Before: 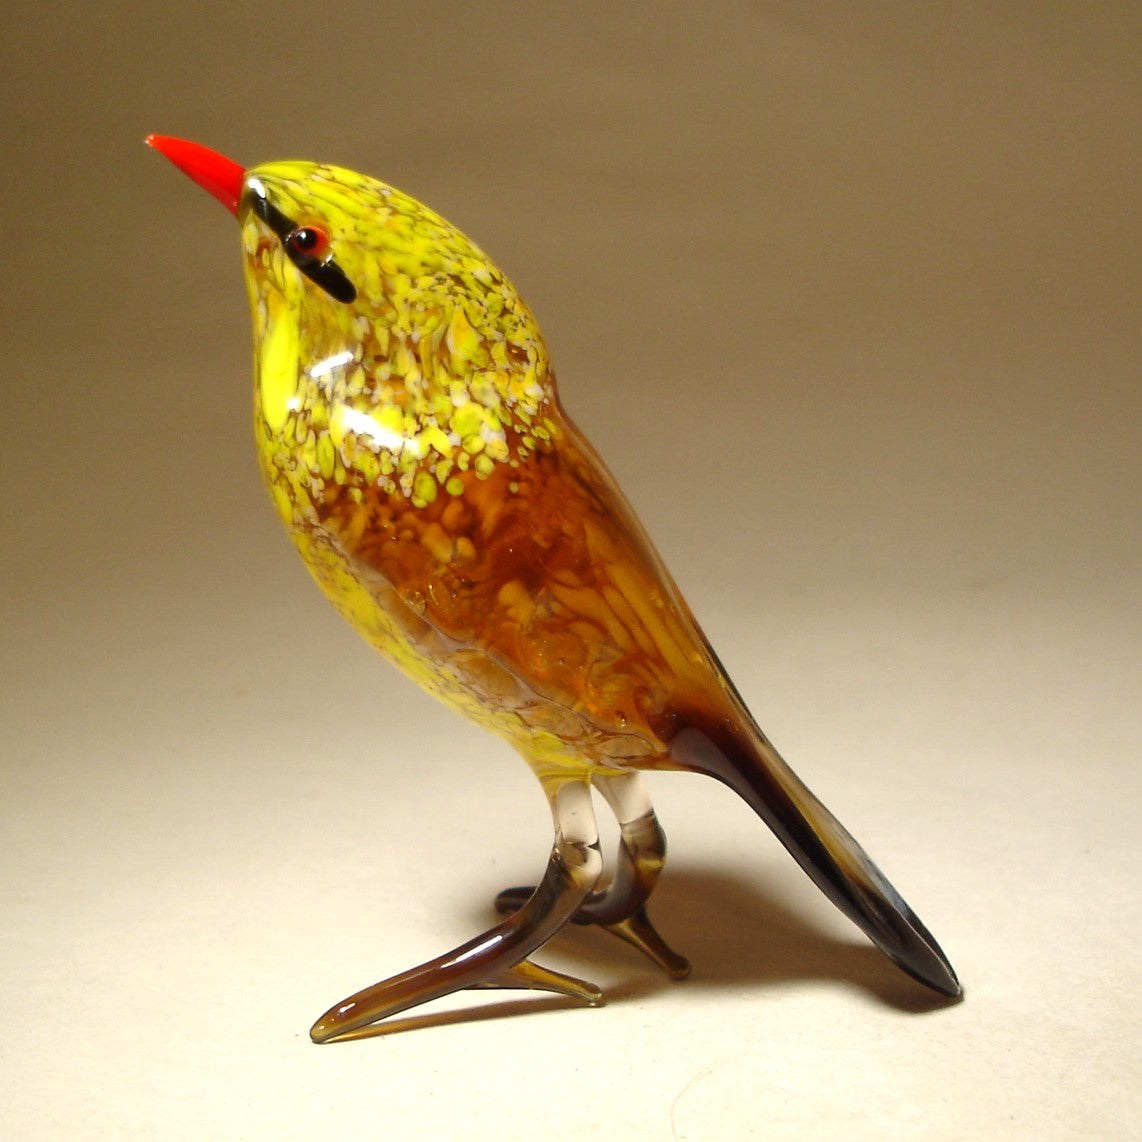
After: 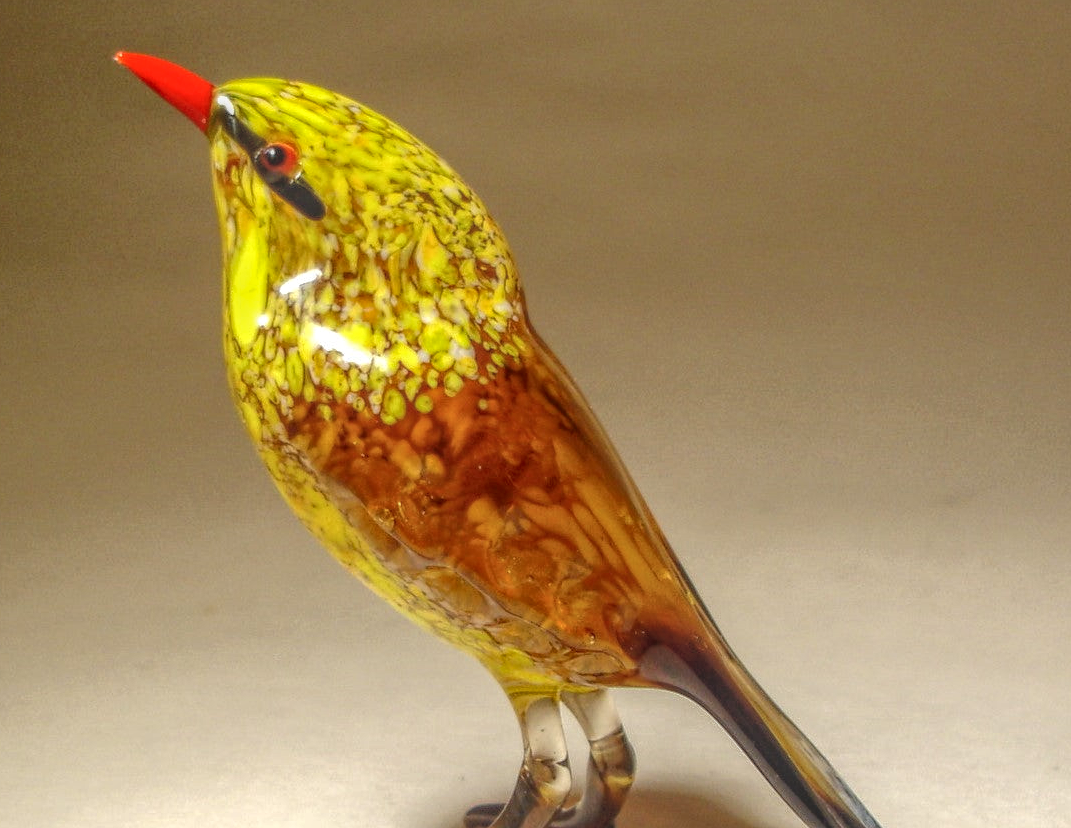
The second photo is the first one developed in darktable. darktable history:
local contrast: highlights 20%, shadows 30%, detail 200%, midtone range 0.2
crop: left 2.737%, top 7.287%, right 3.421%, bottom 20.179%
tone equalizer: on, module defaults
